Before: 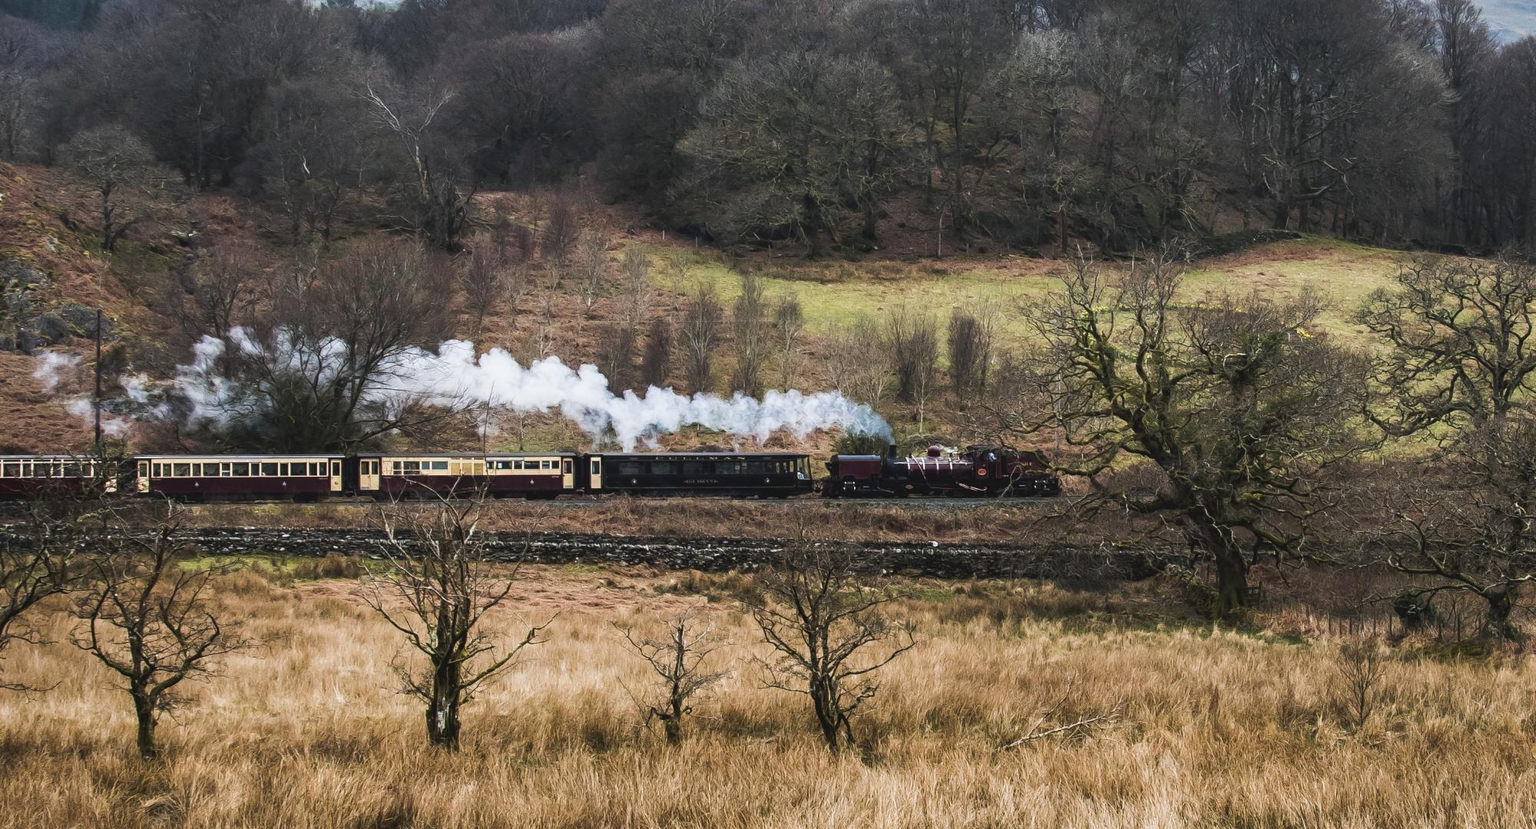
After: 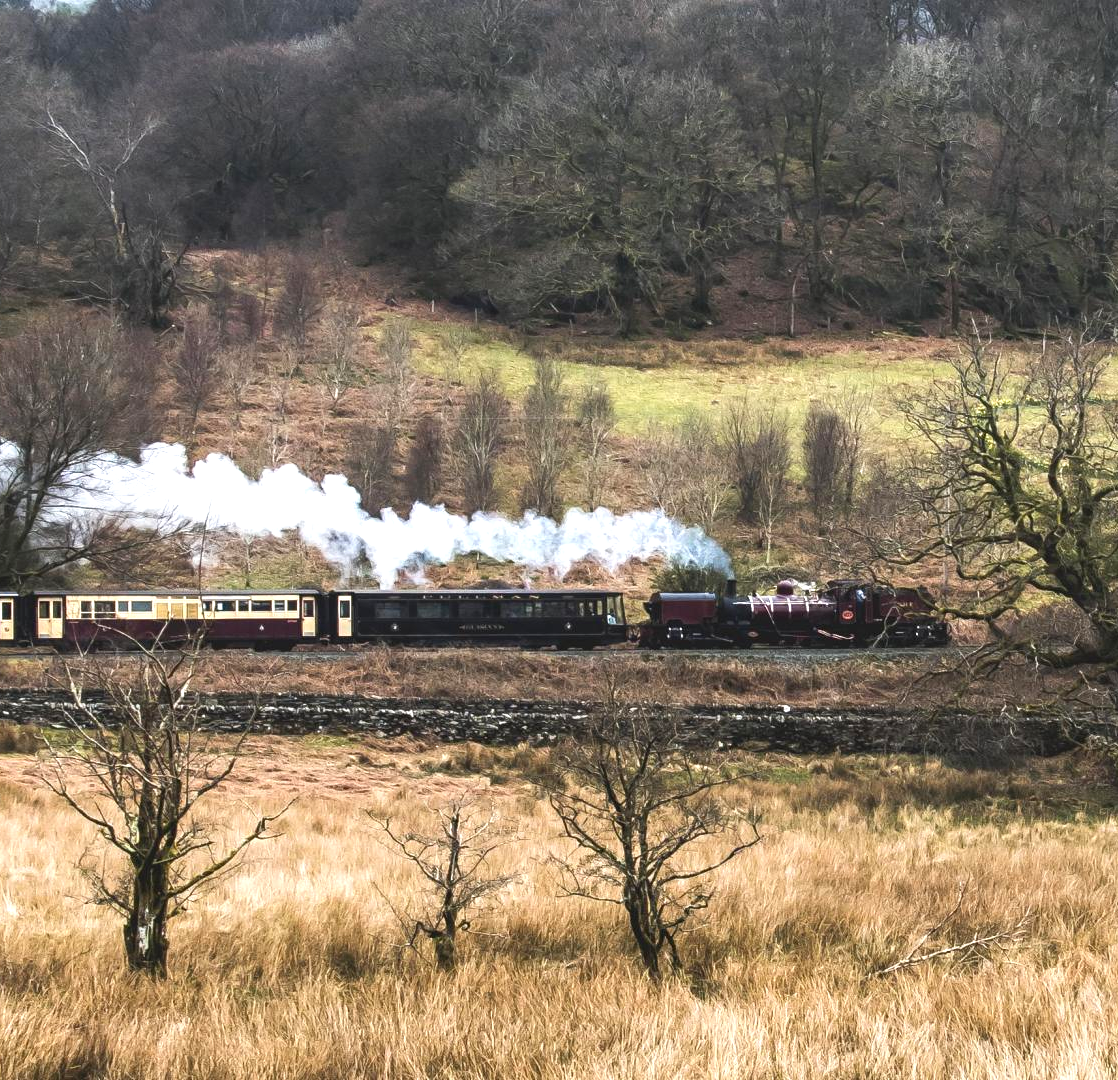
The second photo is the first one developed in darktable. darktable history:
exposure: black level correction 0, exposure 0.698 EV, compensate highlight preservation false
crop: left 21.573%, right 22.518%
